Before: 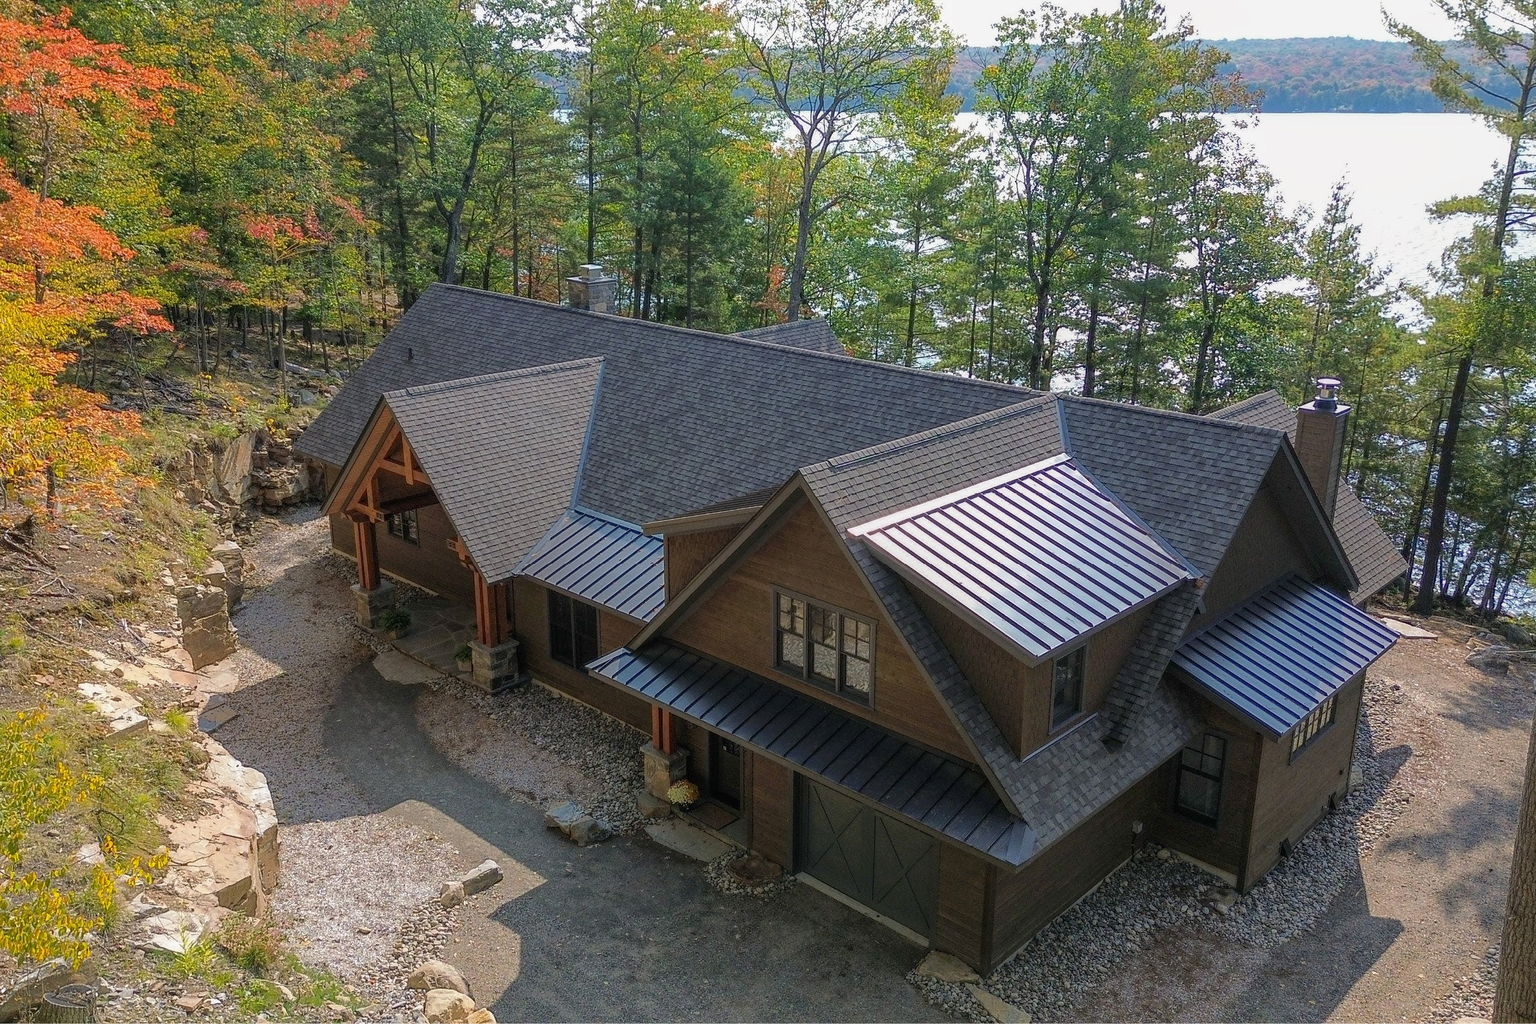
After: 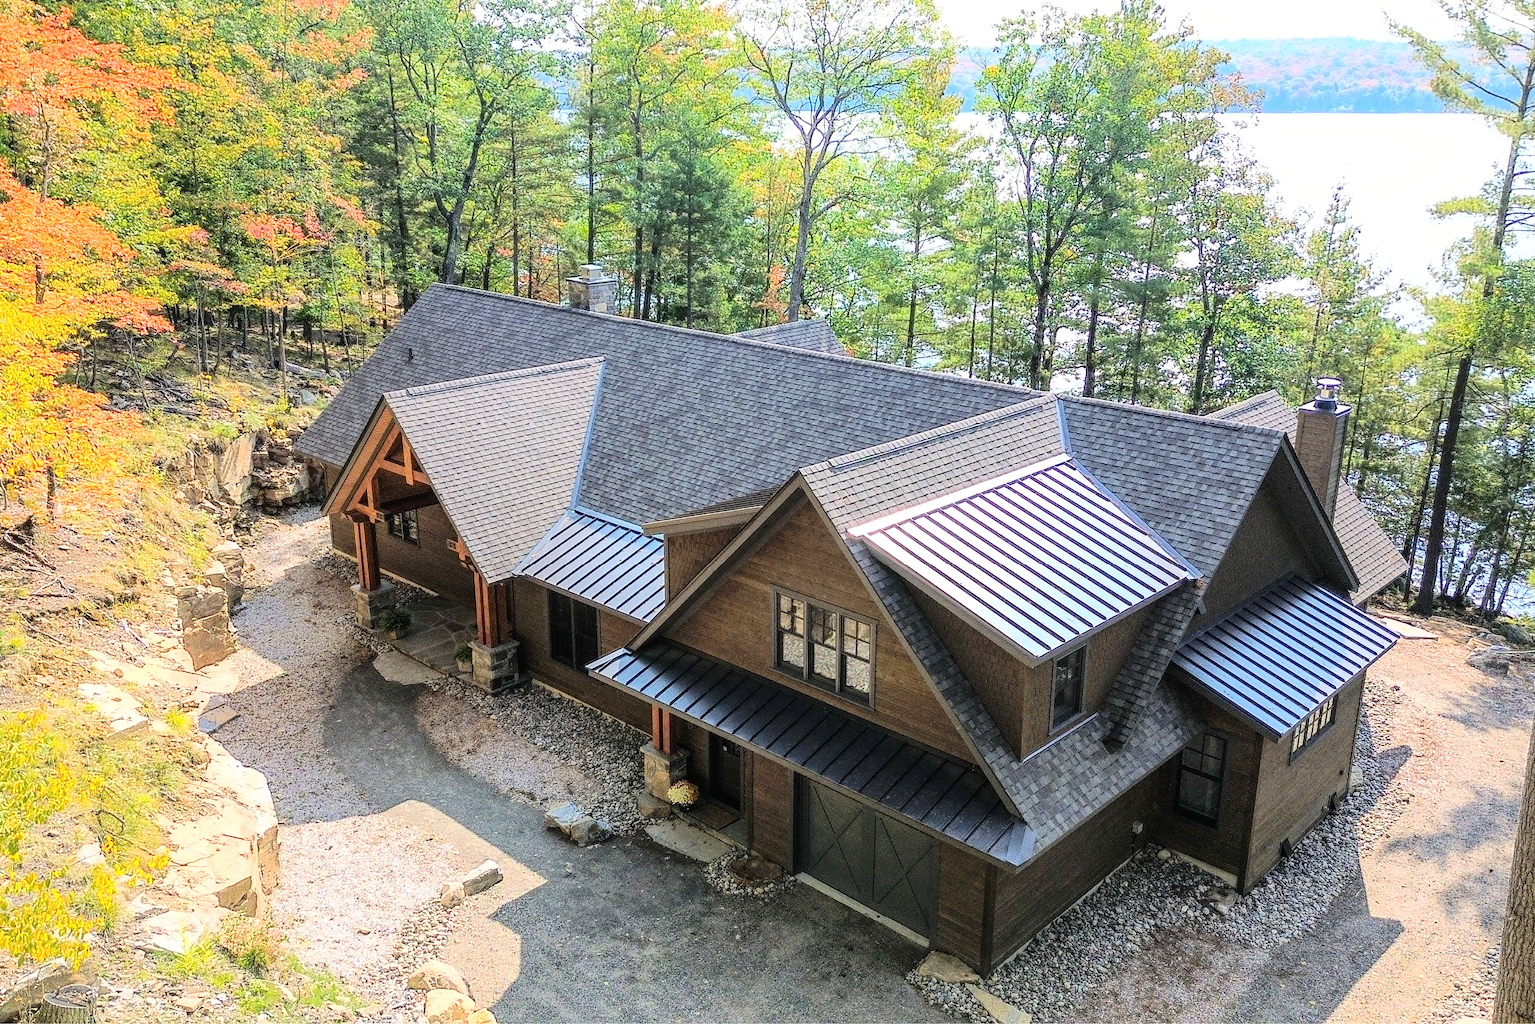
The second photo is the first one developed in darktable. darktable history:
exposure: exposure 0.215 EV, compensate highlight preservation false
base curve: curves: ch0 [(0, 0.003) (0.001, 0.002) (0.006, 0.004) (0.02, 0.022) (0.048, 0.086) (0.094, 0.234) (0.162, 0.431) (0.258, 0.629) (0.385, 0.8) (0.548, 0.918) (0.751, 0.988) (1, 1)]
tone equalizer: edges refinement/feathering 500, mask exposure compensation -1.57 EV, preserve details no
